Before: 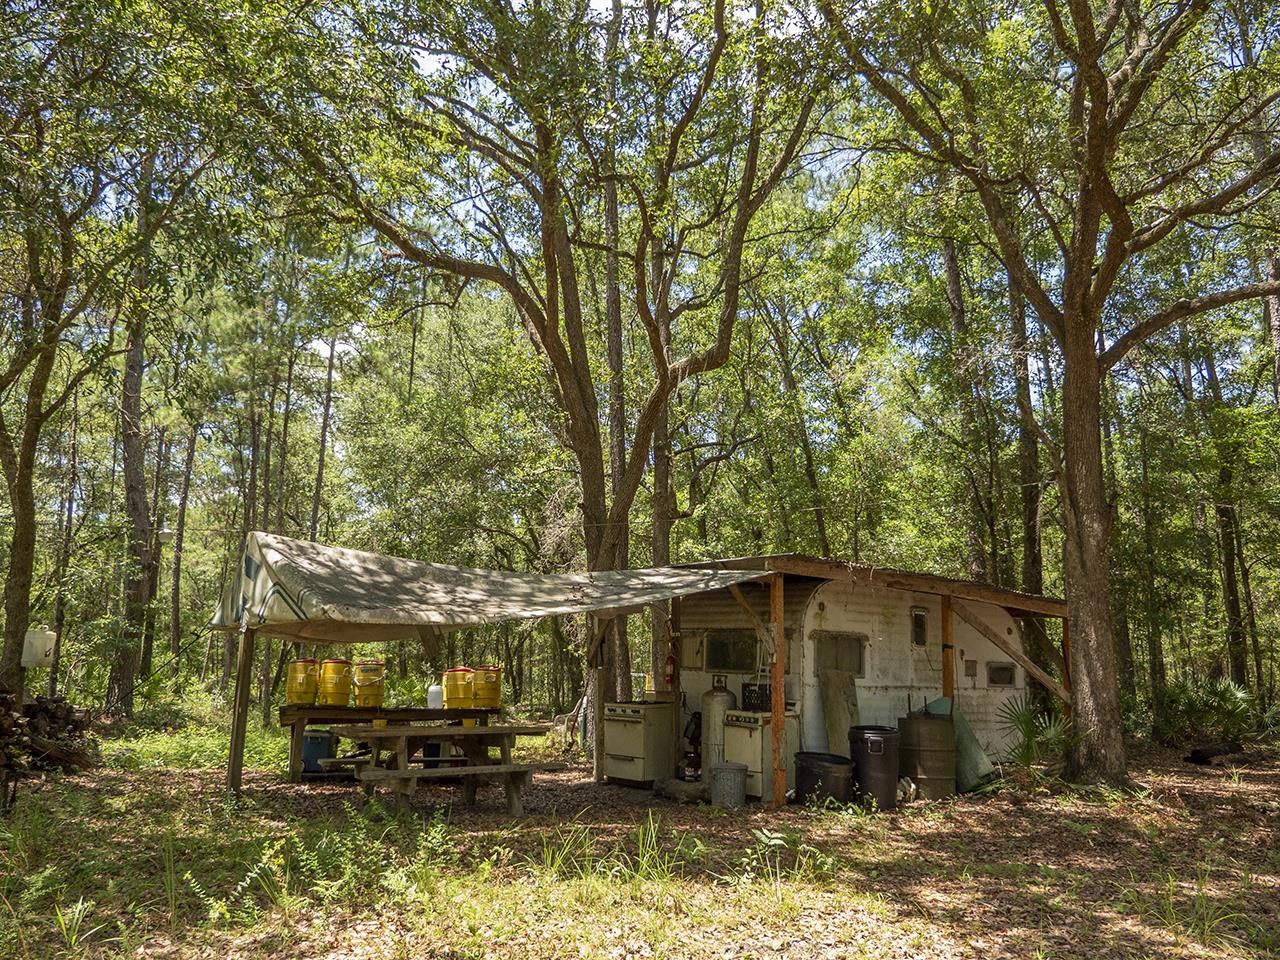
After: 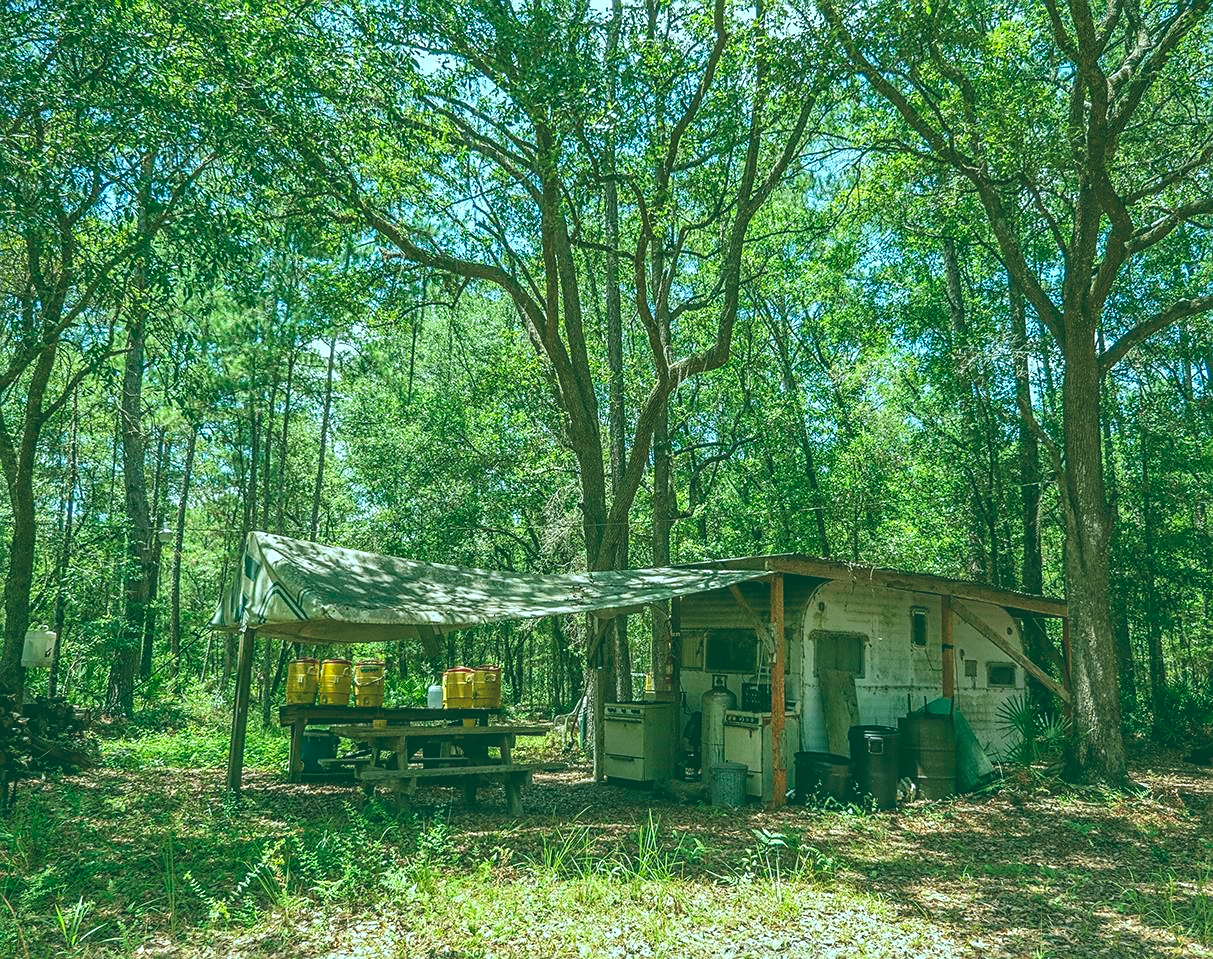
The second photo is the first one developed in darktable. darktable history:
sharpen: radius 1.864, amount 0.398, threshold 1.271
color balance rgb: shadows lift › chroma 11.71%, shadows lift › hue 133.46°, power › chroma 2.15%, power › hue 166.83°, highlights gain › chroma 4%, highlights gain › hue 200.2°, perceptual saturation grading › global saturation 18.05%
exposure: black level correction -0.03, compensate highlight preservation false
crop and rotate: right 5.167%
local contrast: on, module defaults
